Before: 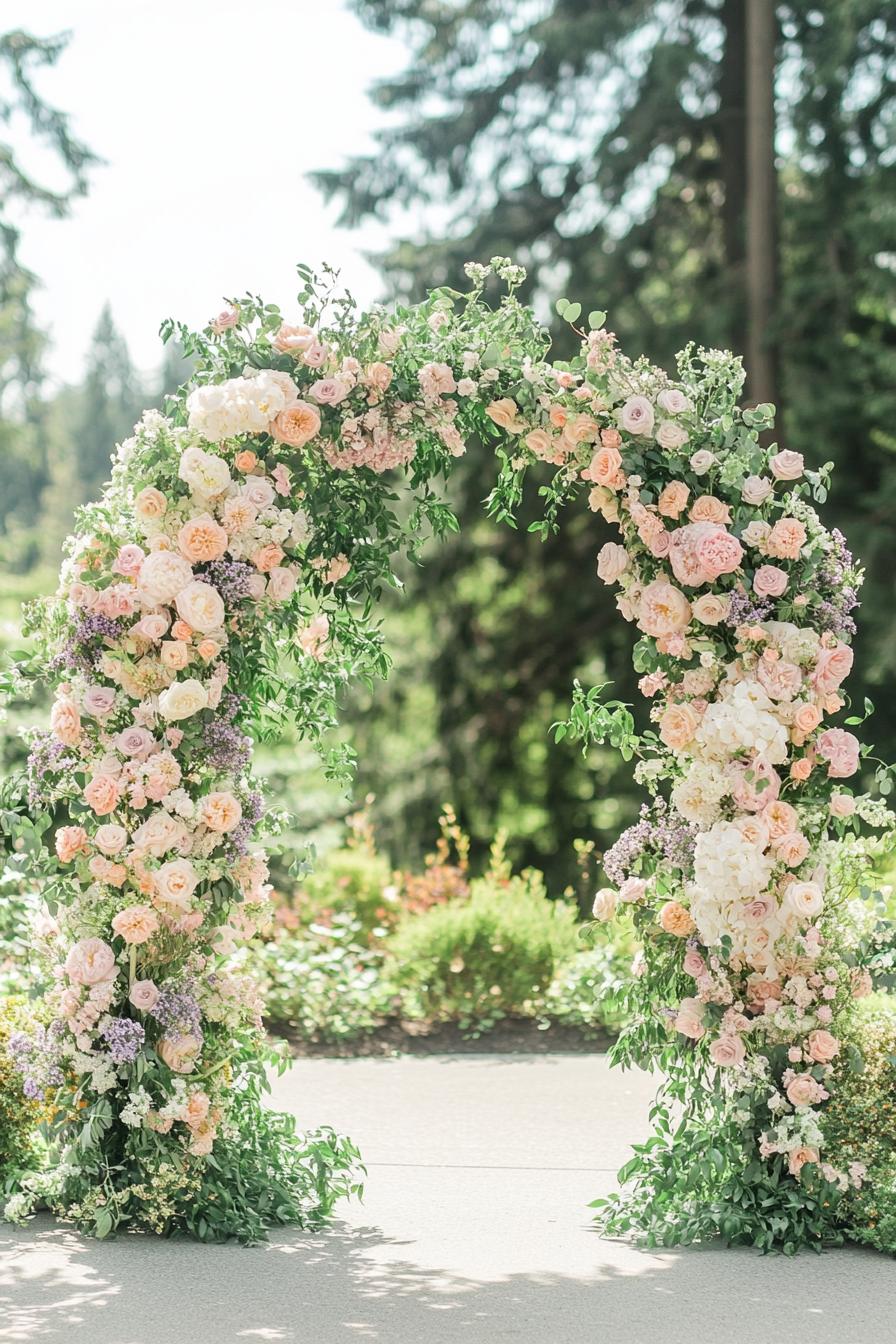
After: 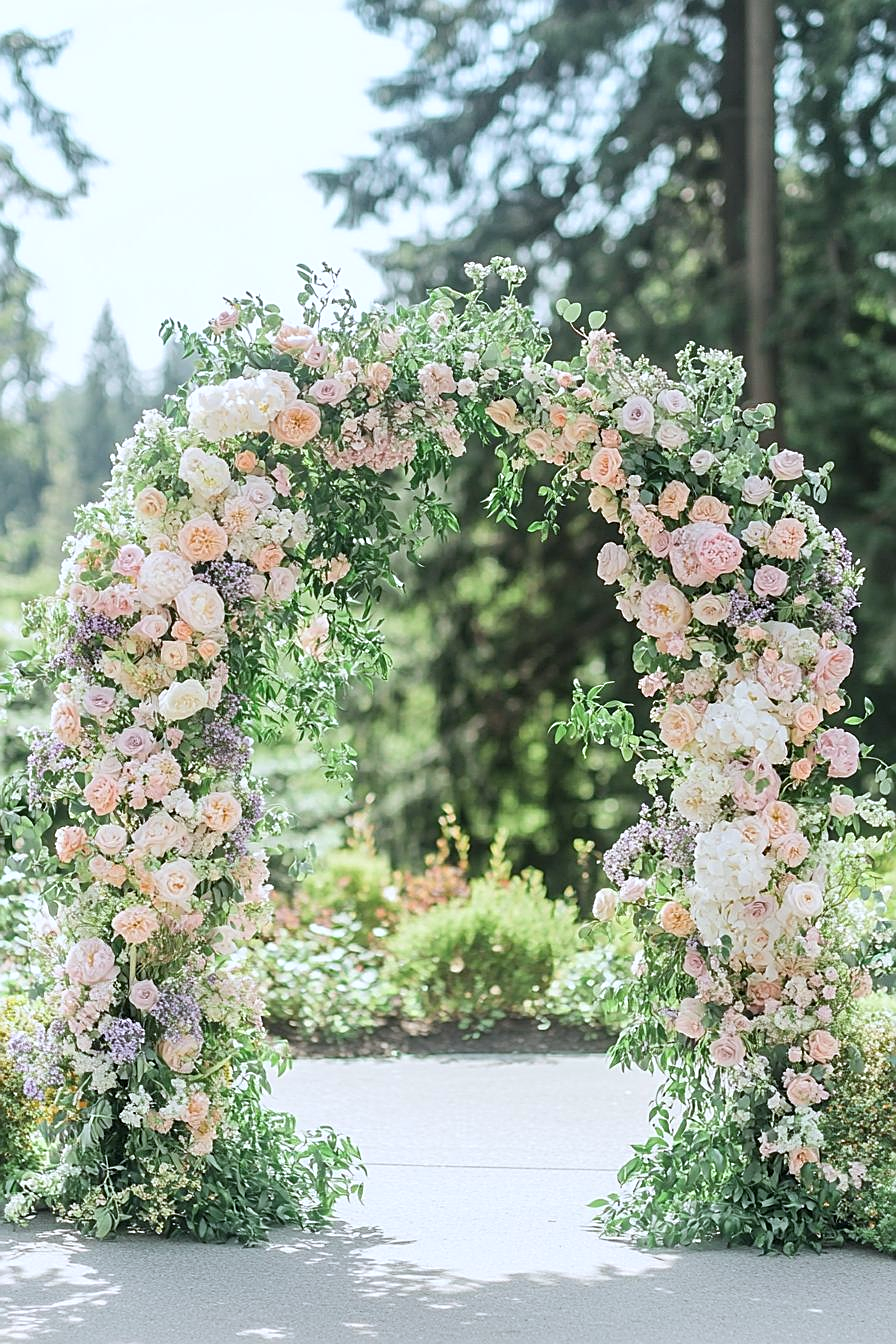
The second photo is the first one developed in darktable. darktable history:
sharpen: on, module defaults
white balance: red 0.954, blue 1.079
